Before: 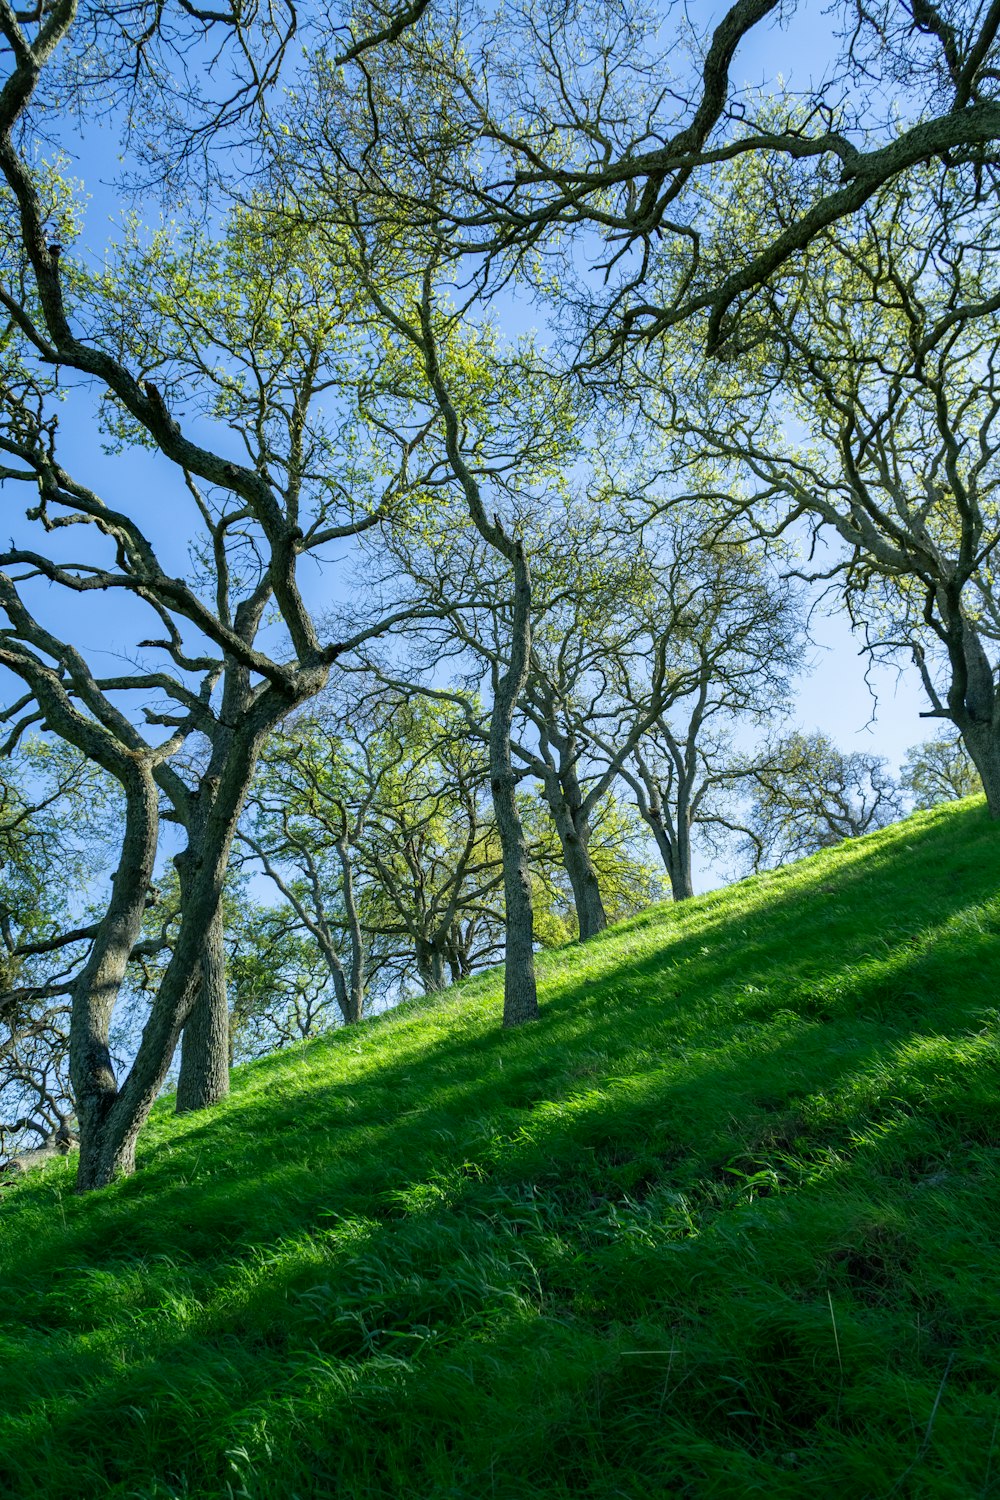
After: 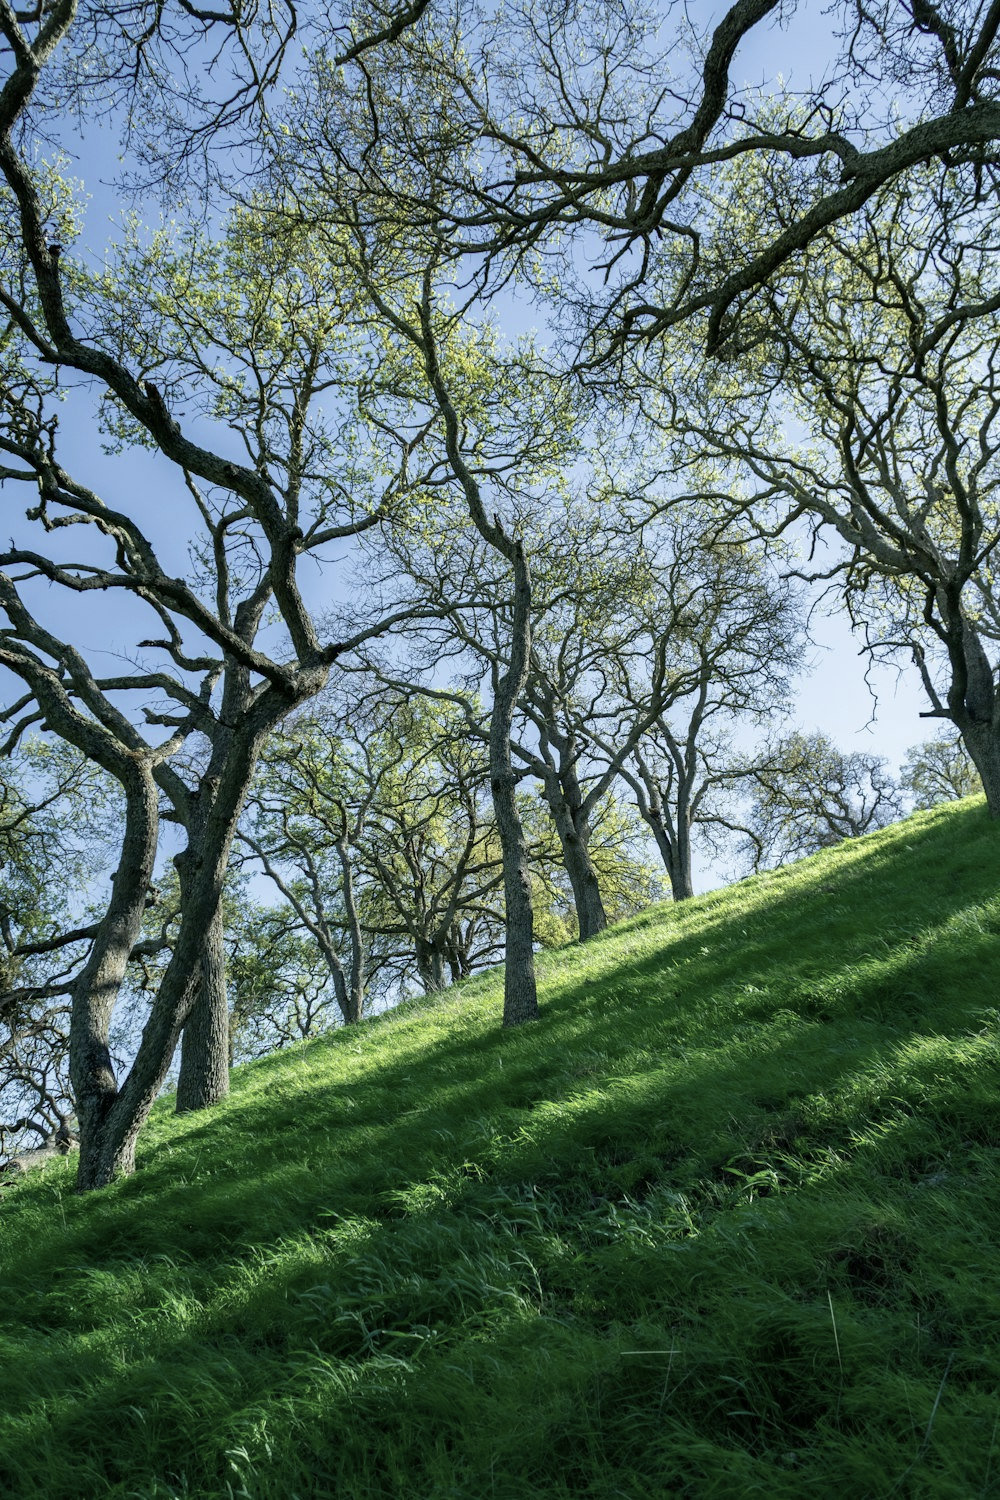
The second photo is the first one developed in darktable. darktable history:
contrast brightness saturation: contrast 0.1, saturation -0.36
shadows and highlights: shadows 30.86, highlights 0, soften with gaussian
